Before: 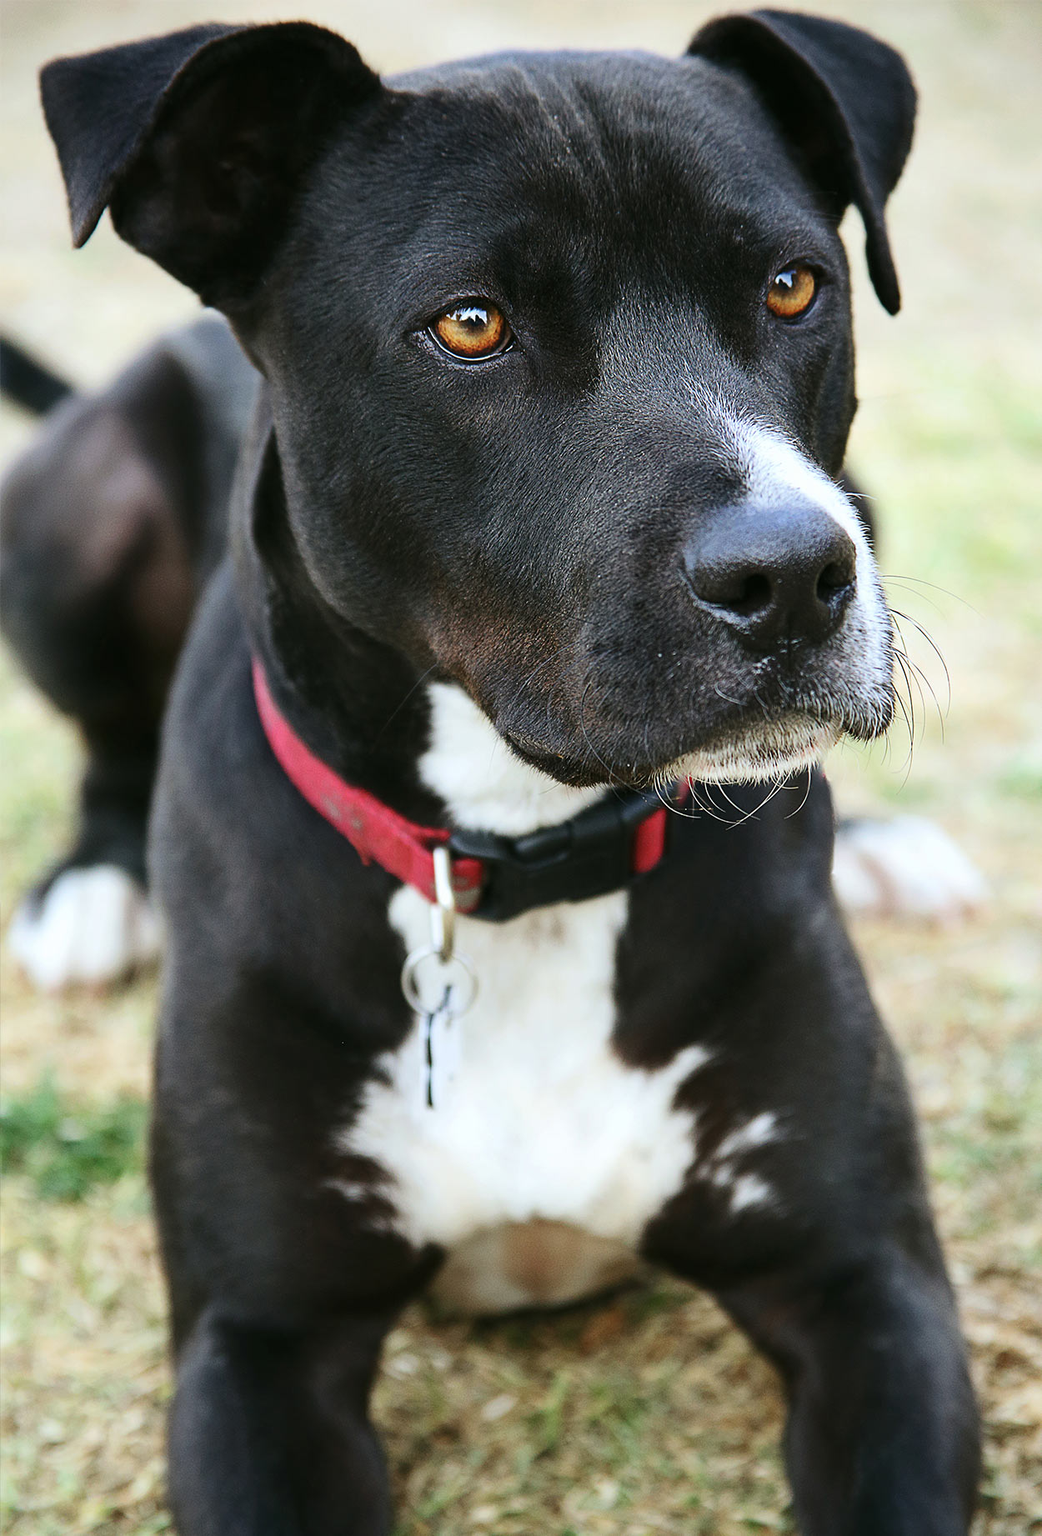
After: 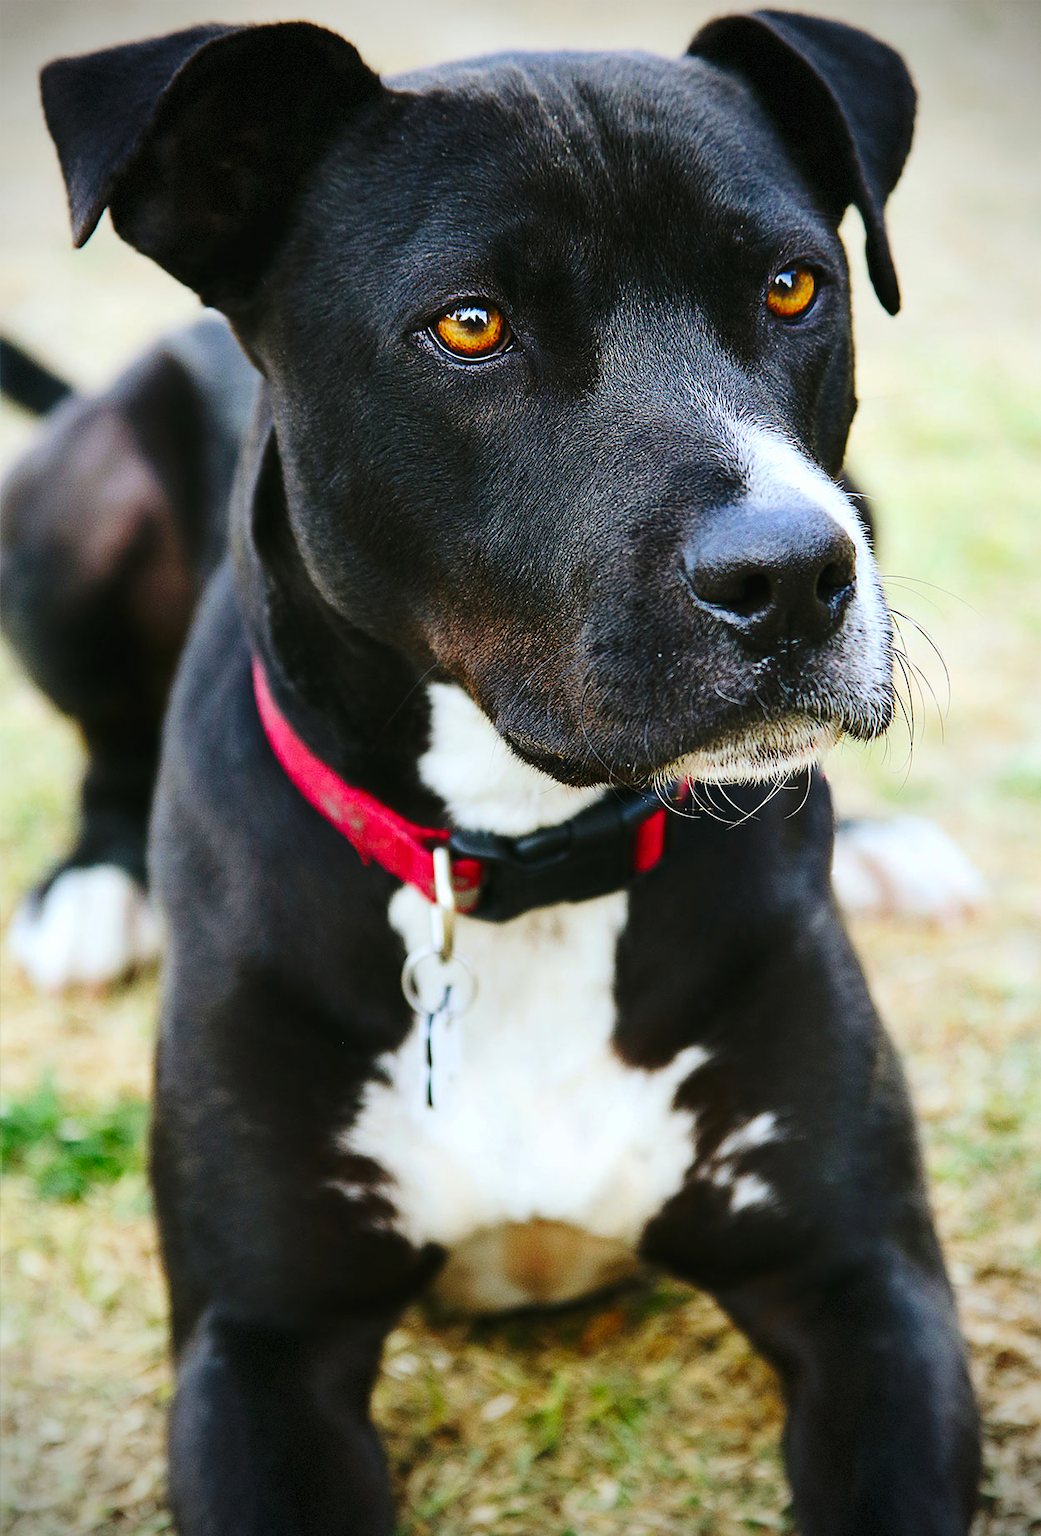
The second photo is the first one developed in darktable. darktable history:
vignetting: dithering 8-bit output, unbound false
color balance rgb: perceptual saturation grading › global saturation 25%, global vibrance 20%
tone curve: curves: ch0 [(0, 0) (0.003, 0.018) (0.011, 0.019) (0.025, 0.024) (0.044, 0.037) (0.069, 0.053) (0.1, 0.075) (0.136, 0.105) (0.177, 0.136) (0.224, 0.179) (0.277, 0.244) (0.335, 0.319) (0.399, 0.4) (0.468, 0.495) (0.543, 0.58) (0.623, 0.671) (0.709, 0.757) (0.801, 0.838) (0.898, 0.913) (1, 1)], preserve colors none
